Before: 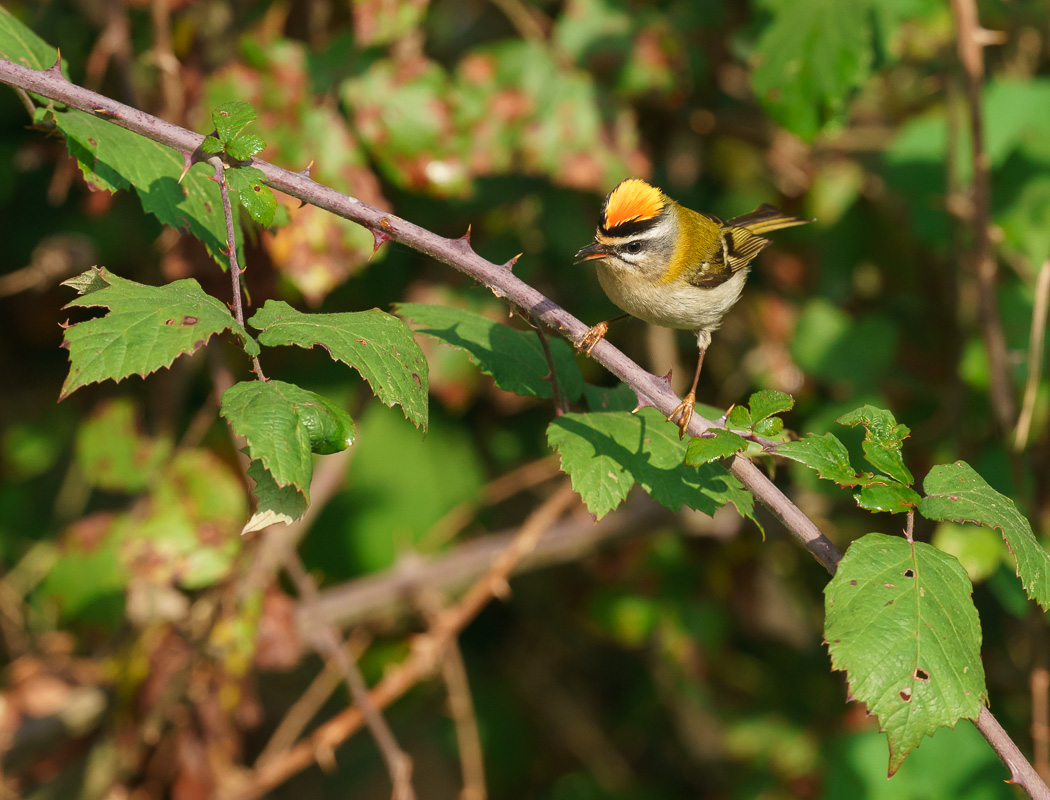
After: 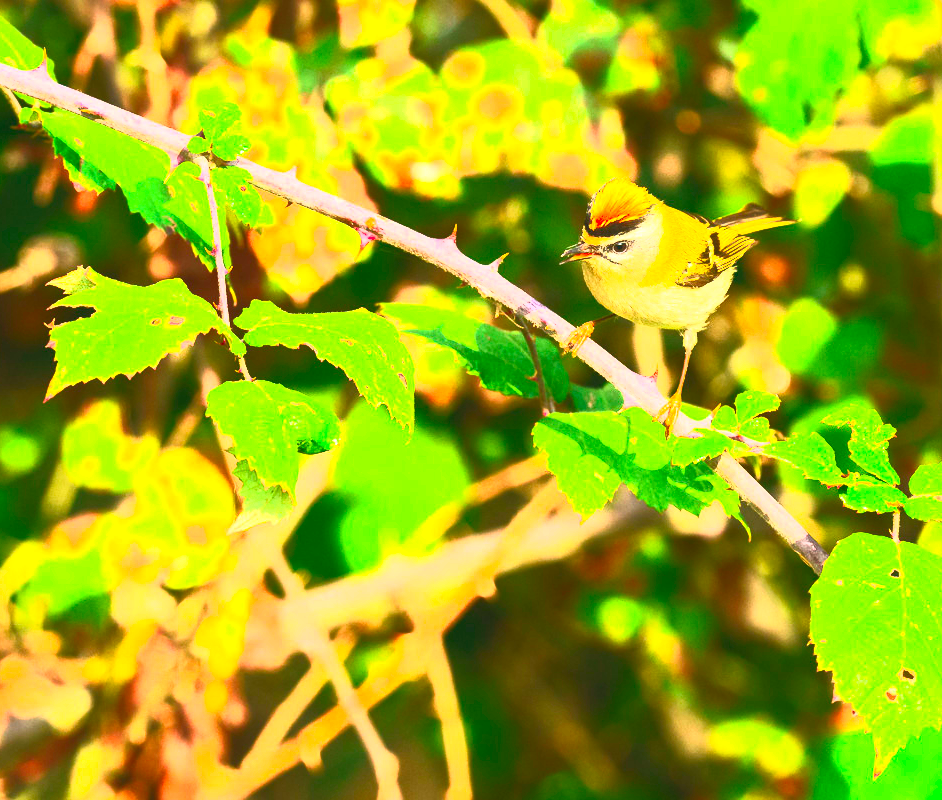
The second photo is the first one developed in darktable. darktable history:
contrast brightness saturation: contrast 0.983, brightness 0.992, saturation 0.996
exposure: black level correction 0, exposure 1.105 EV, compensate highlight preservation false
crop and rotate: left 1.39%, right 8.875%
